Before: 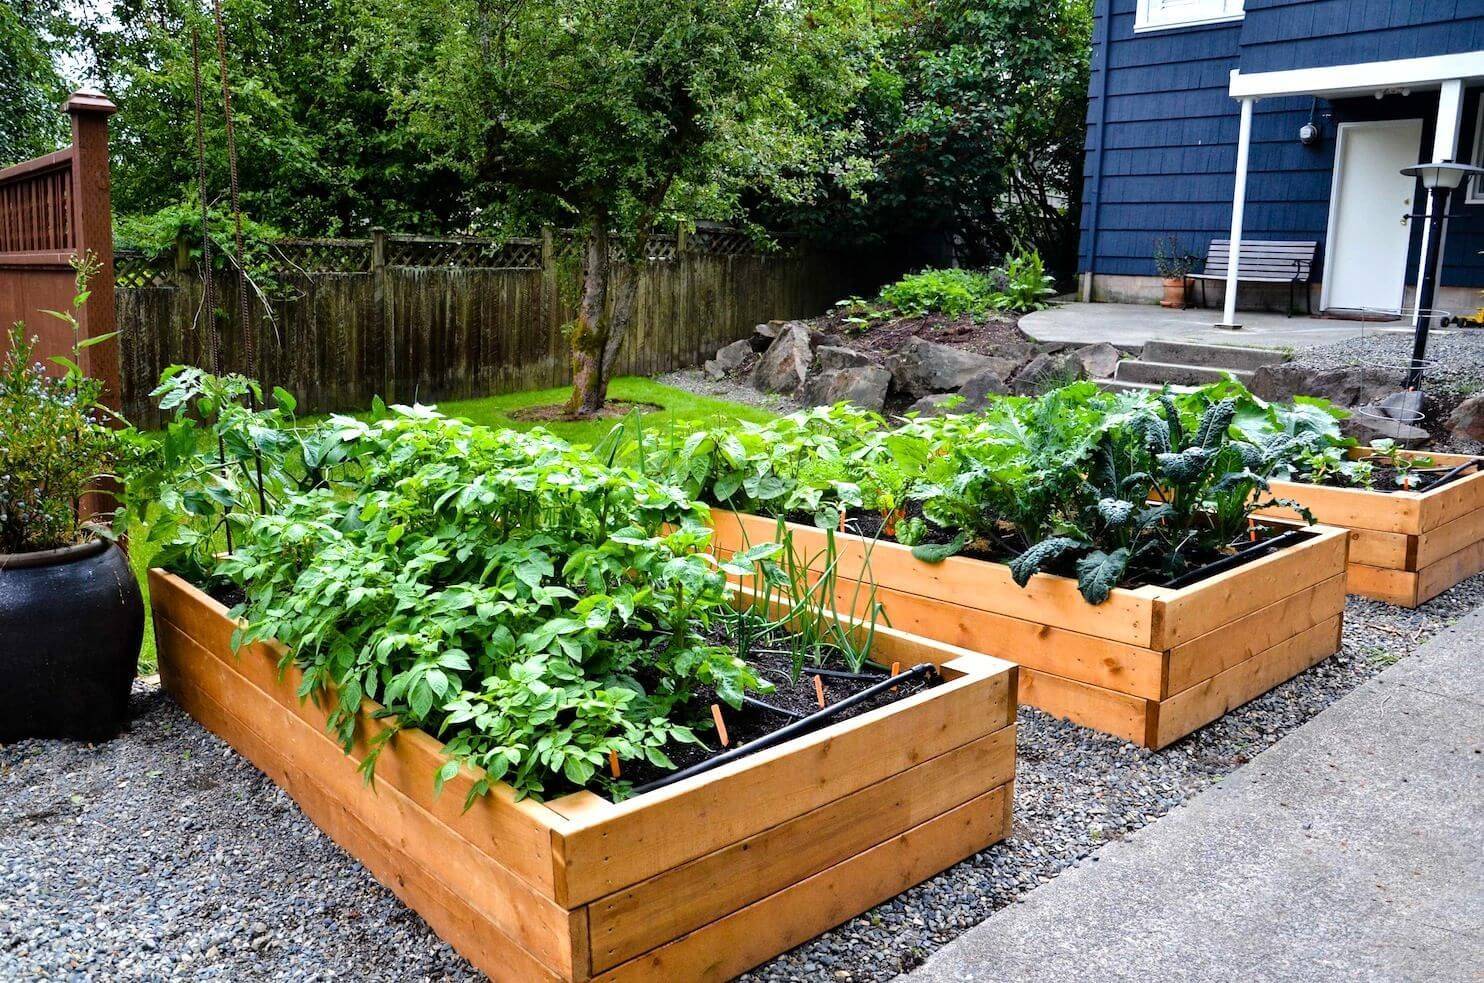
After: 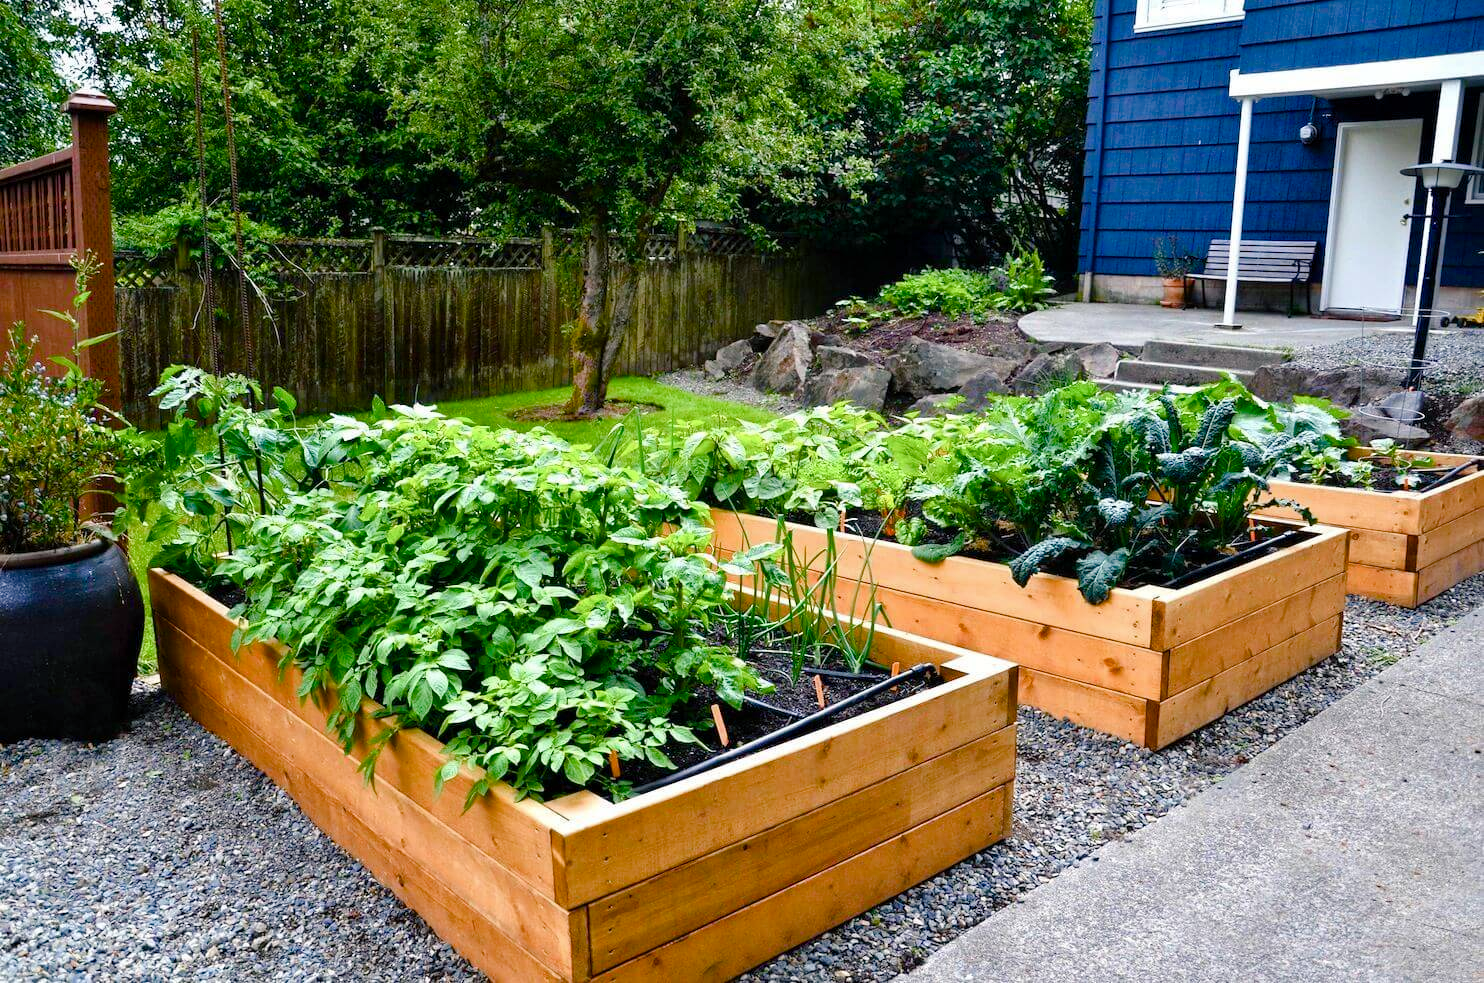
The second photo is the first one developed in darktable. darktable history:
color balance rgb: shadows lift › chroma 2.046%, shadows lift › hue 215.79°, linear chroma grading › global chroma 15.17%, perceptual saturation grading › global saturation 20%, perceptual saturation grading › highlights -50.195%, perceptual saturation grading › shadows 30.683%, global vibrance 9.63%
